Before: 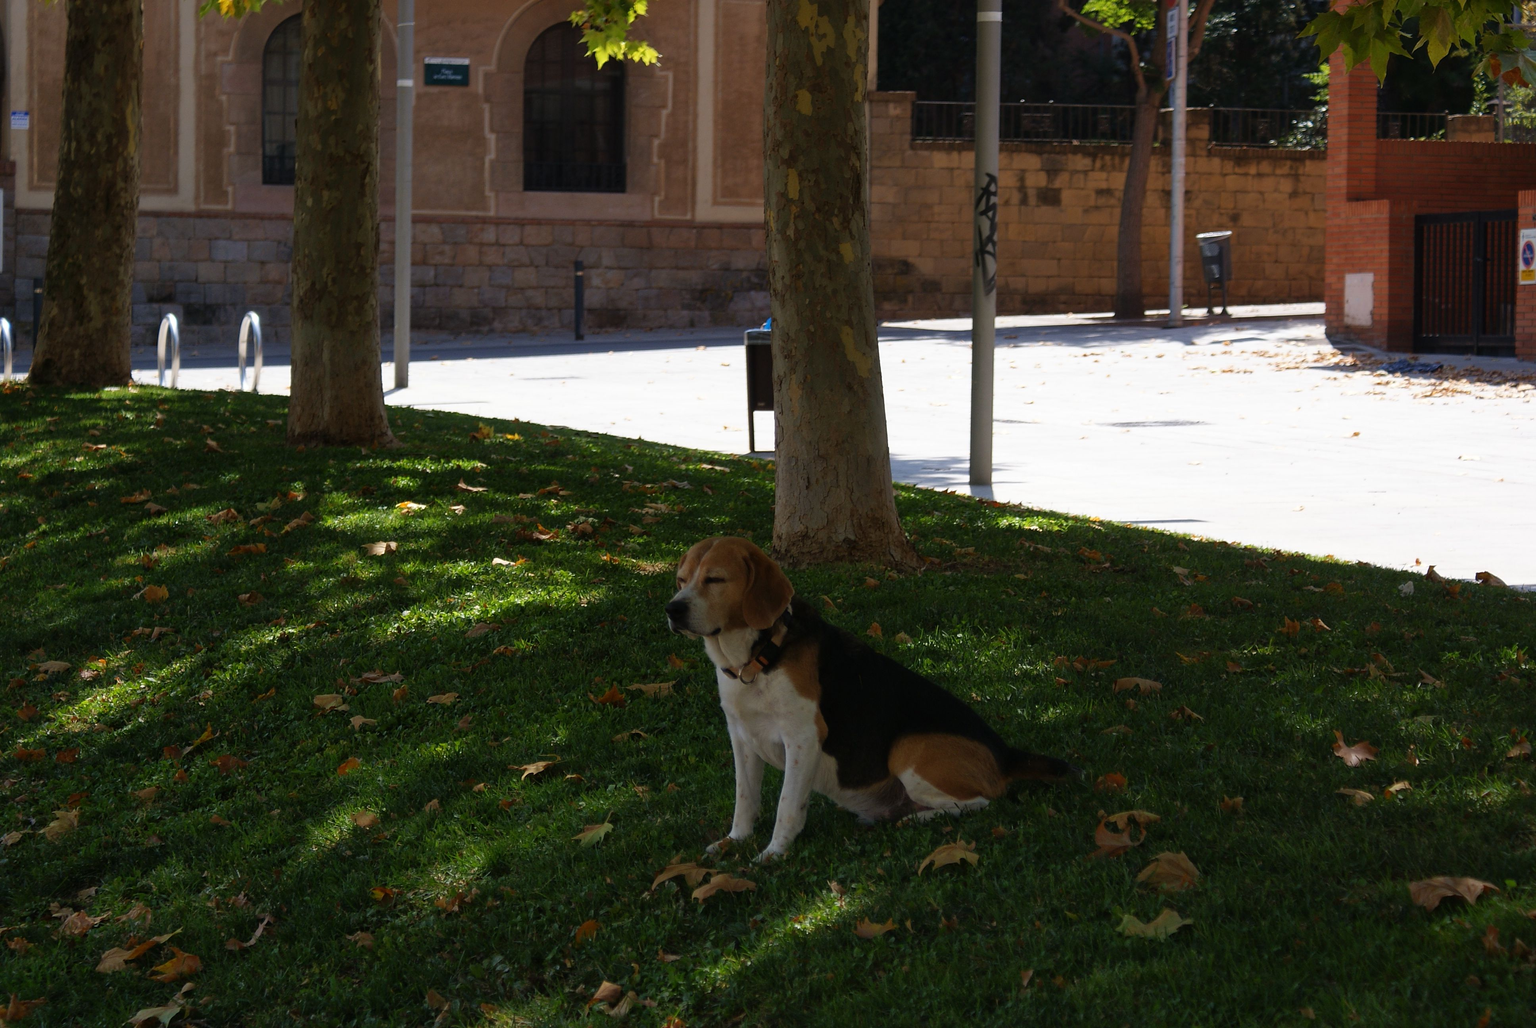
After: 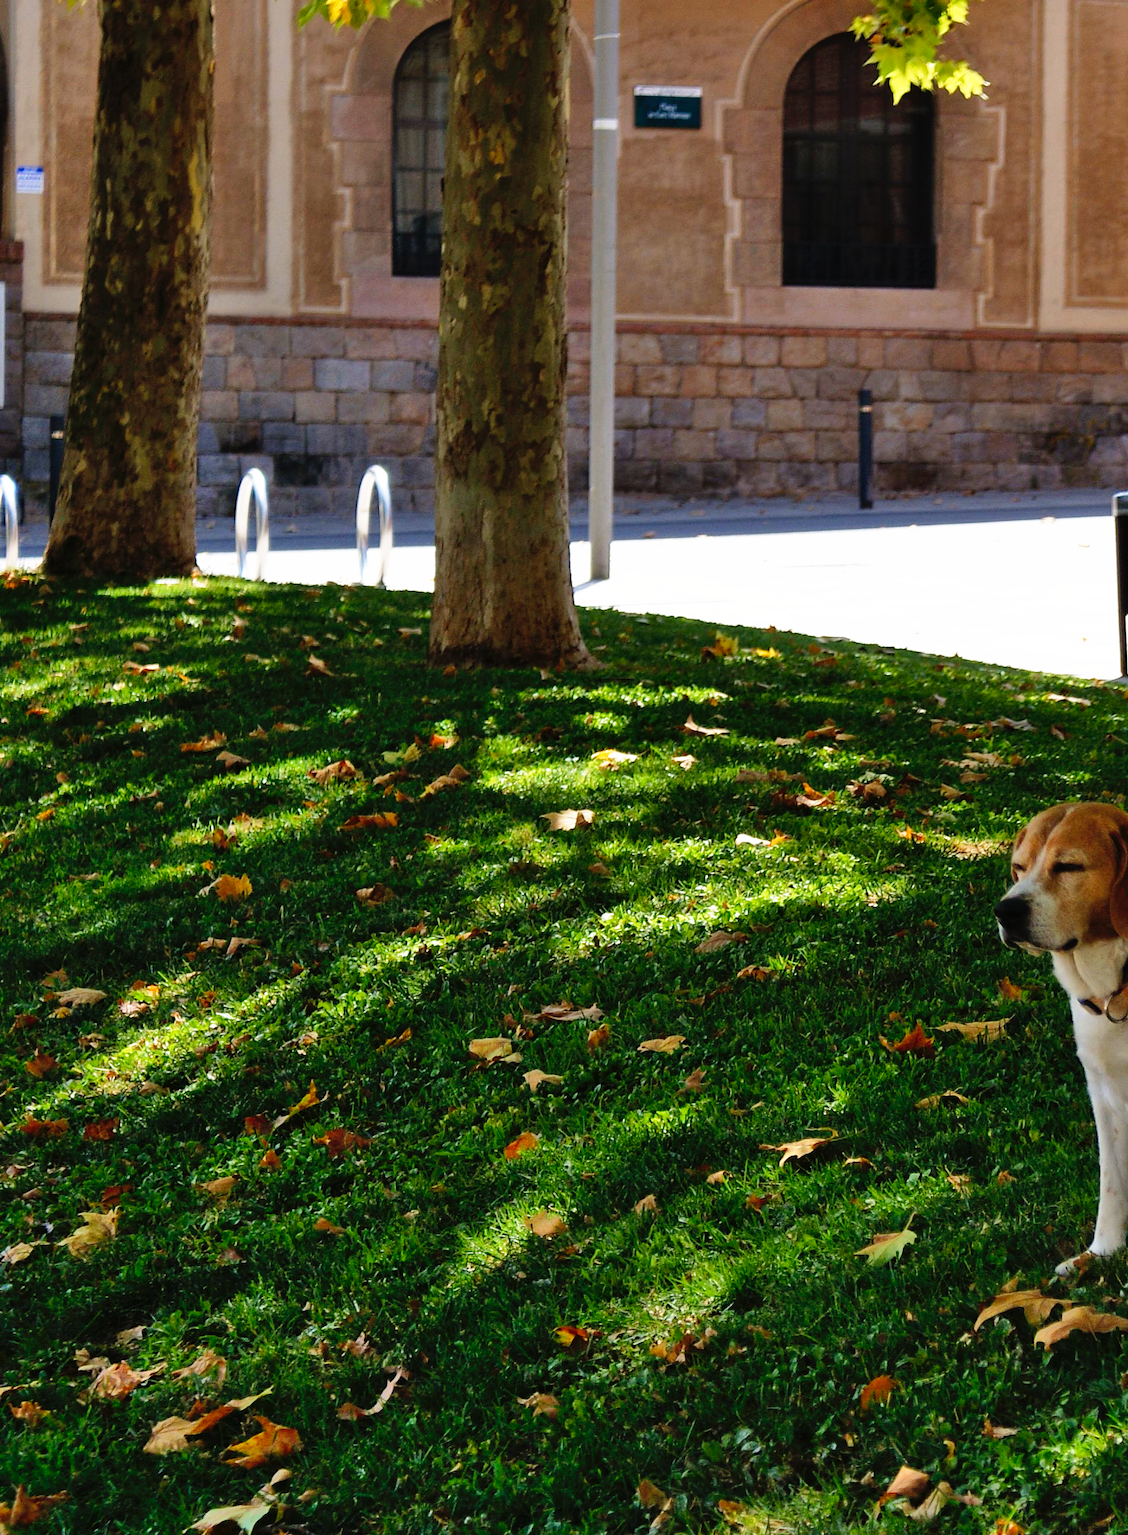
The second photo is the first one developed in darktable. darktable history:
shadows and highlights: soften with gaussian
crop and rotate: left 0%, top 0%, right 50.845%
base curve: curves: ch0 [(0, 0) (0.012, 0.01) (0.073, 0.168) (0.31, 0.711) (0.645, 0.957) (1, 1)], preserve colors none
